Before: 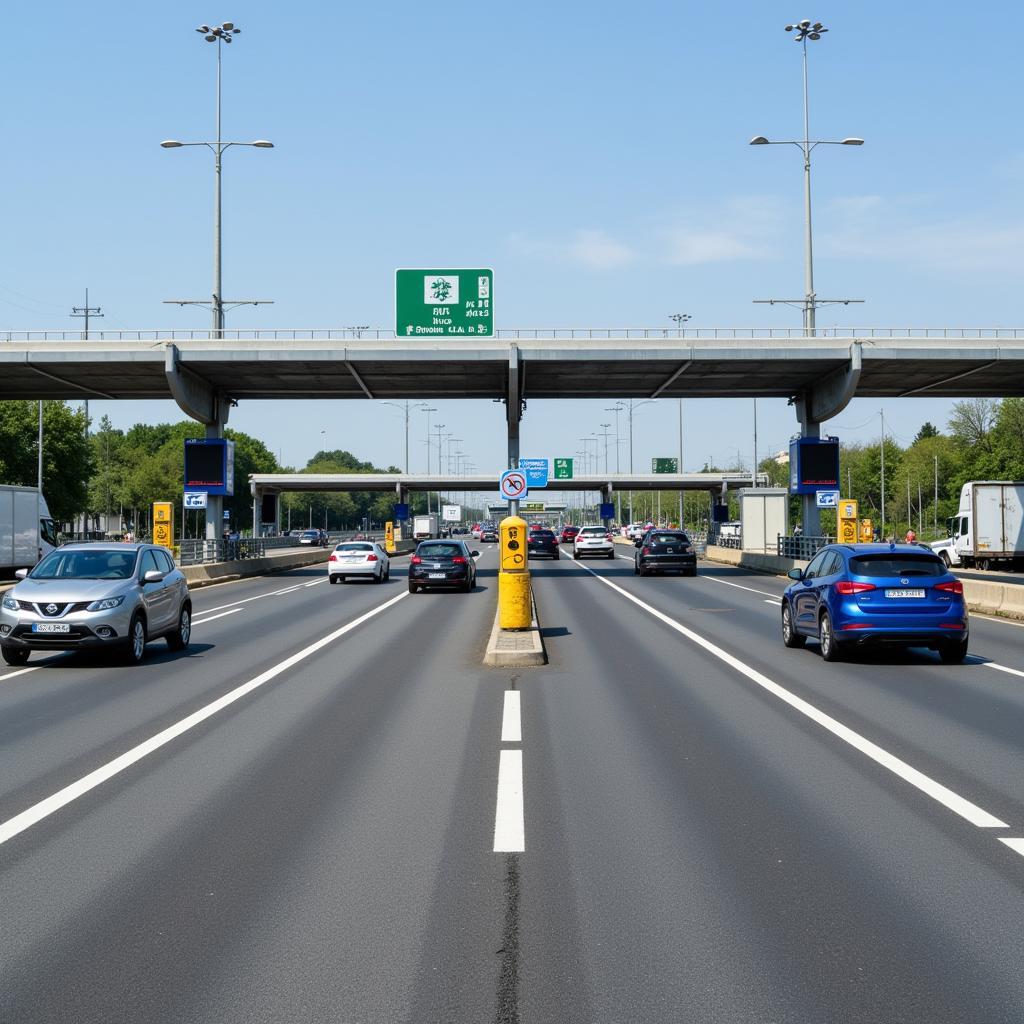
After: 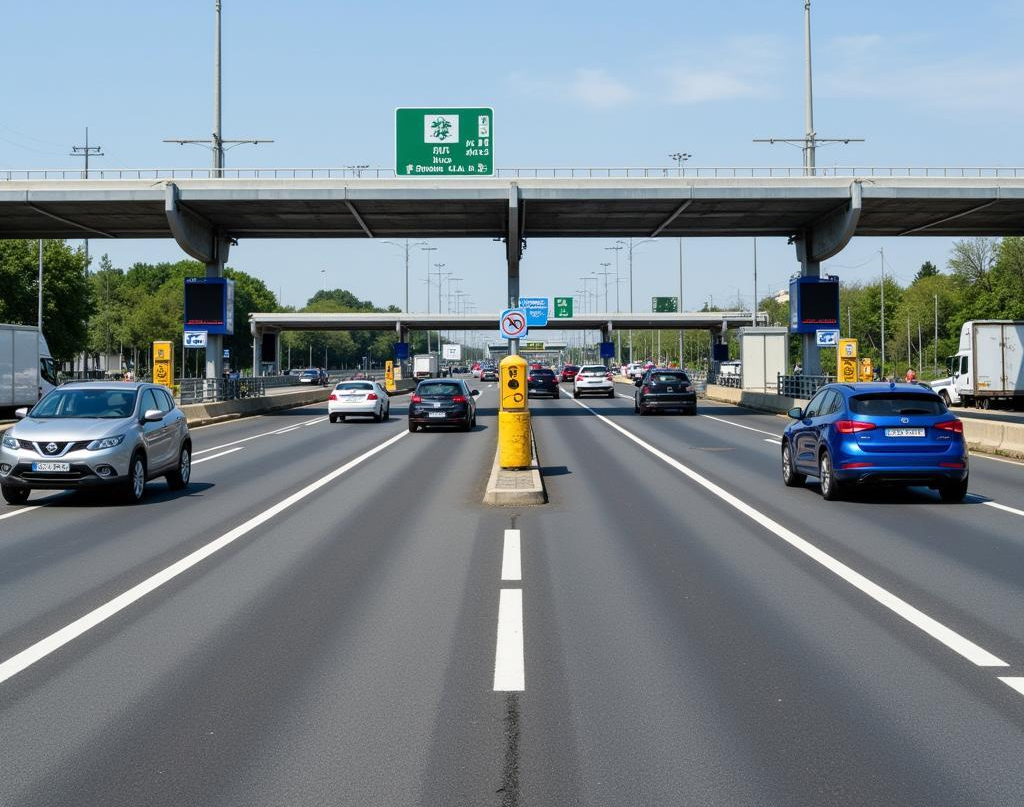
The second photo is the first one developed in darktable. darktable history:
crop and rotate: top 15.774%, bottom 5.397%
